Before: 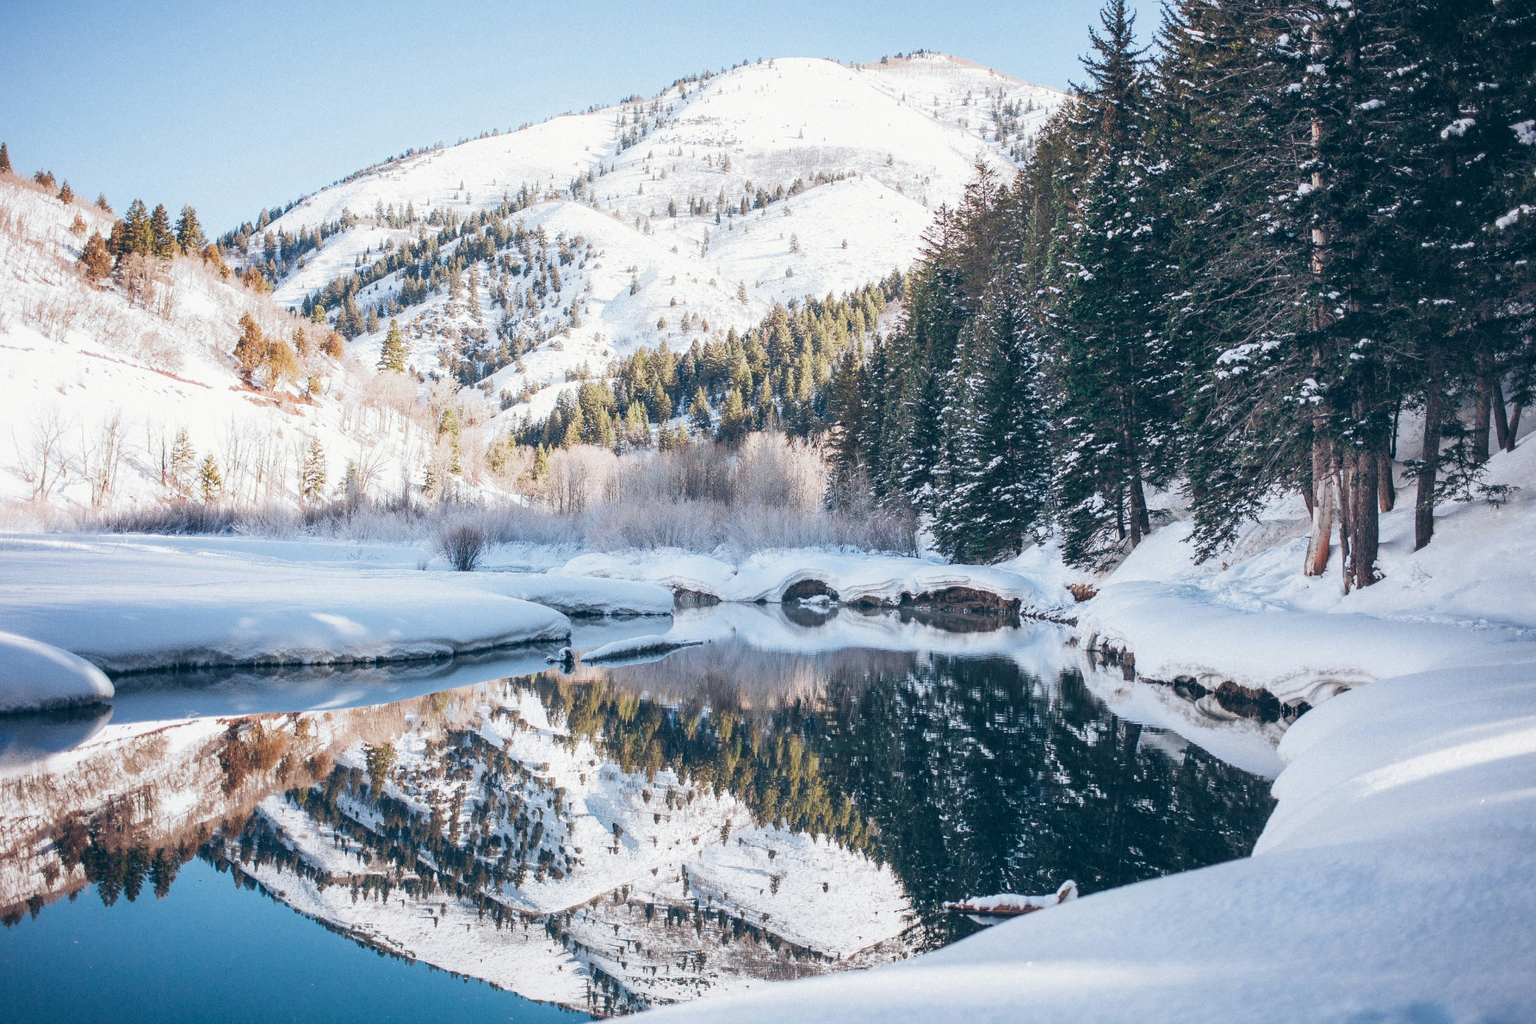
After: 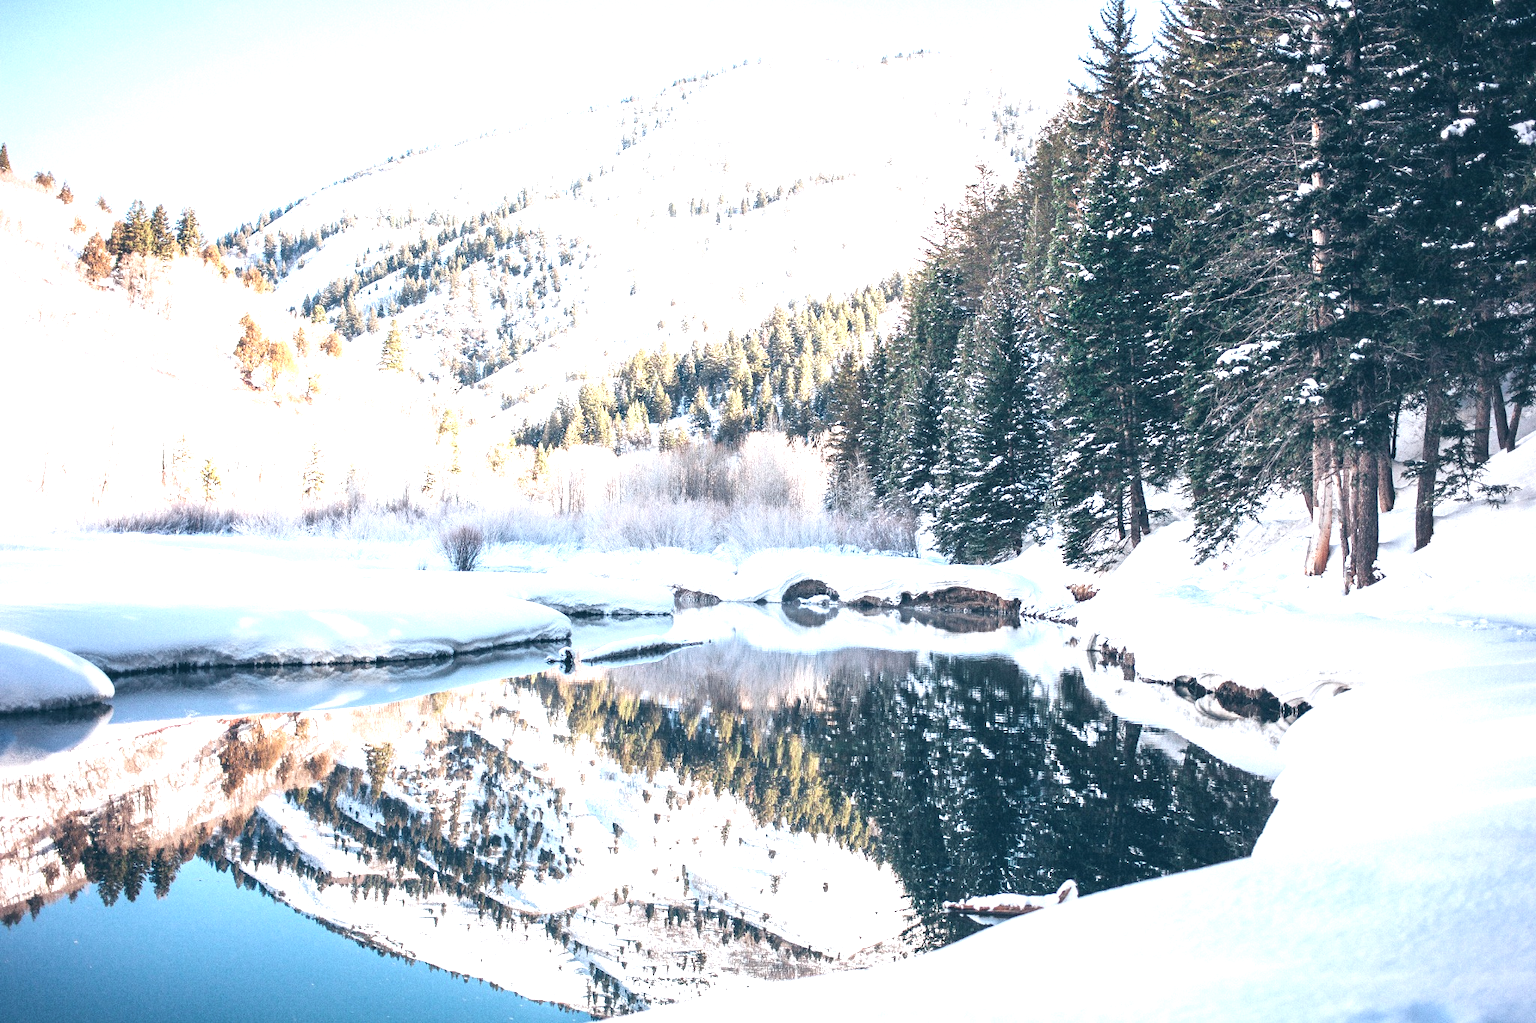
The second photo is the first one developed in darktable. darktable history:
contrast brightness saturation: contrast 0.109, saturation -0.166
exposure: black level correction 0, exposure 1.2 EV, compensate highlight preservation false
